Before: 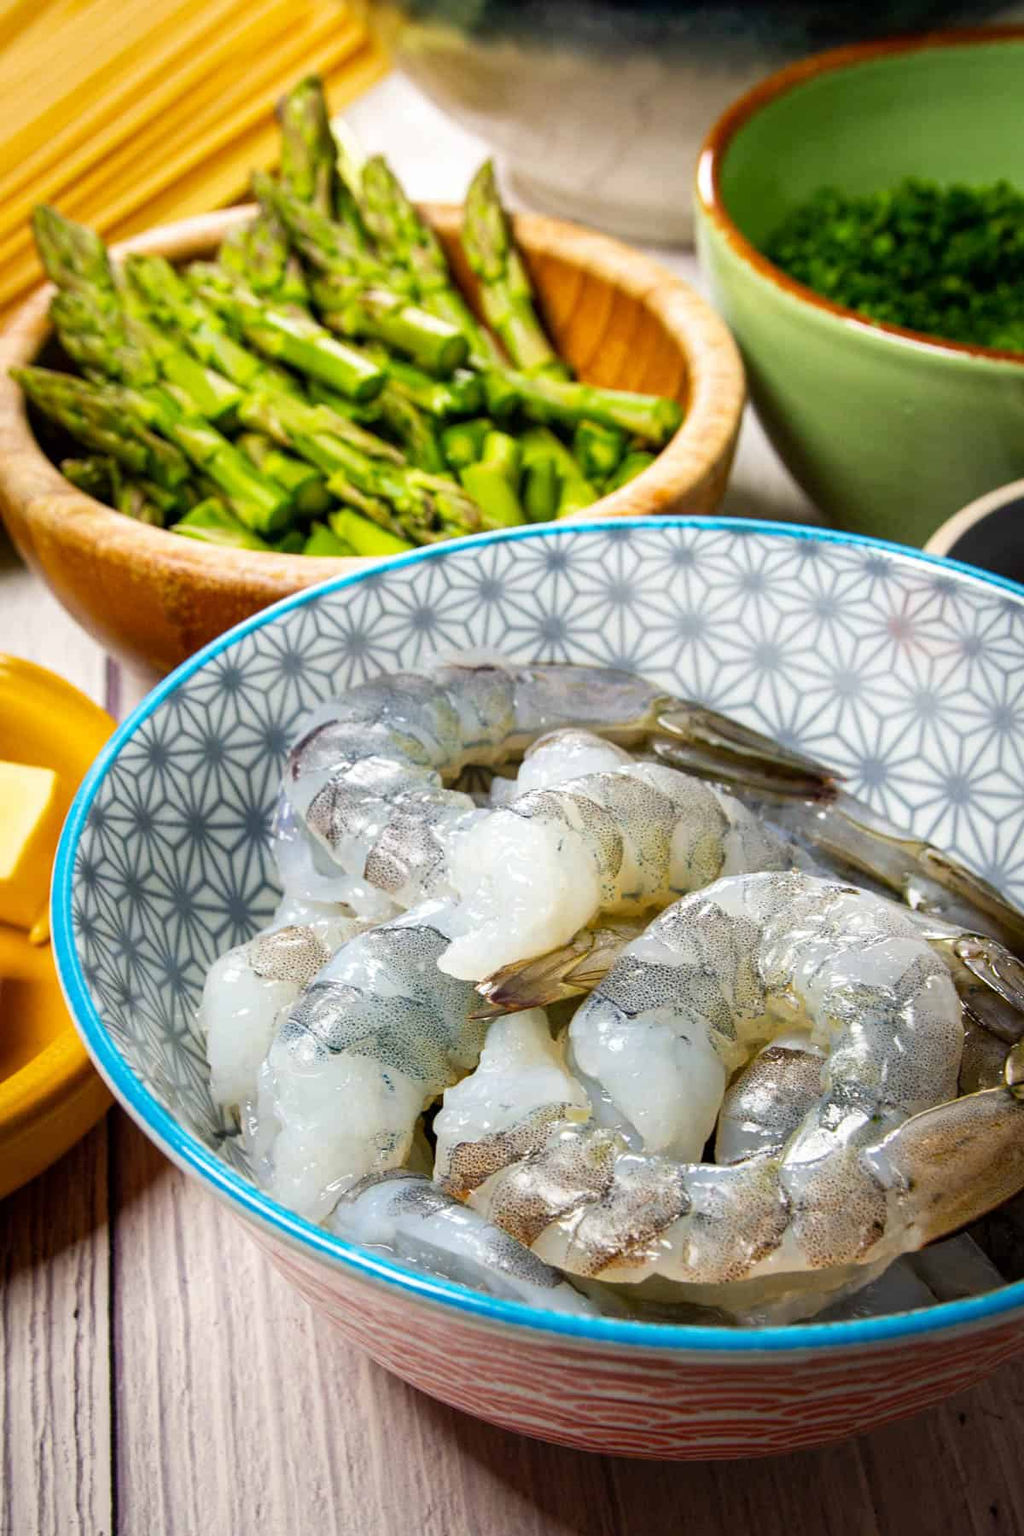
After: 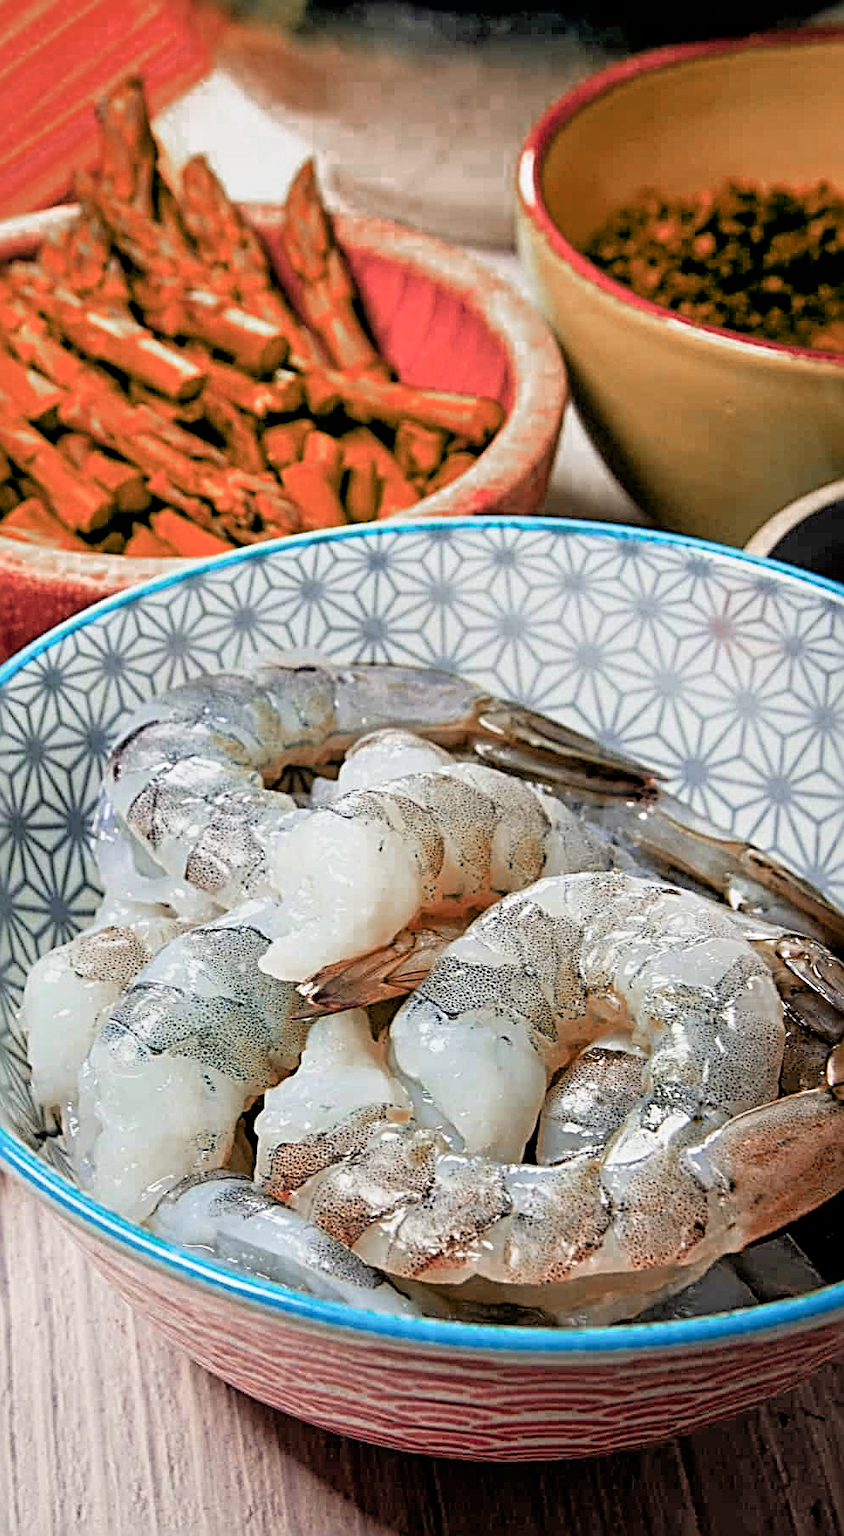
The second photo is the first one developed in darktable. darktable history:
filmic rgb: black relative exposure -3.92 EV, white relative exposure 3.14 EV, hardness 2.87
color zones: curves: ch0 [(0.006, 0.385) (0.143, 0.563) (0.243, 0.321) (0.352, 0.464) (0.516, 0.456) (0.625, 0.5) (0.75, 0.5) (0.875, 0.5)]; ch1 [(0, 0.5) (0.134, 0.504) (0.246, 0.463) (0.421, 0.515) (0.5, 0.56) (0.625, 0.5) (0.75, 0.5) (0.875, 0.5)]; ch2 [(0, 0.5) (0.131, 0.426) (0.307, 0.289) (0.38, 0.188) (0.513, 0.216) (0.625, 0.548) (0.75, 0.468) (0.838, 0.396) (0.971, 0.311)]
exposure: exposure -0.048 EV, compensate highlight preservation false
tone equalizer: -8 EV 1 EV, -7 EV 1 EV, -6 EV 1 EV, -5 EV 1 EV, -4 EV 1 EV, -3 EV 0.75 EV, -2 EV 0.5 EV, -1 EV 0.25 EV
crop: left 17.582%, bottom 0.031%
sharpen: radius 3.69, amount 0.928
